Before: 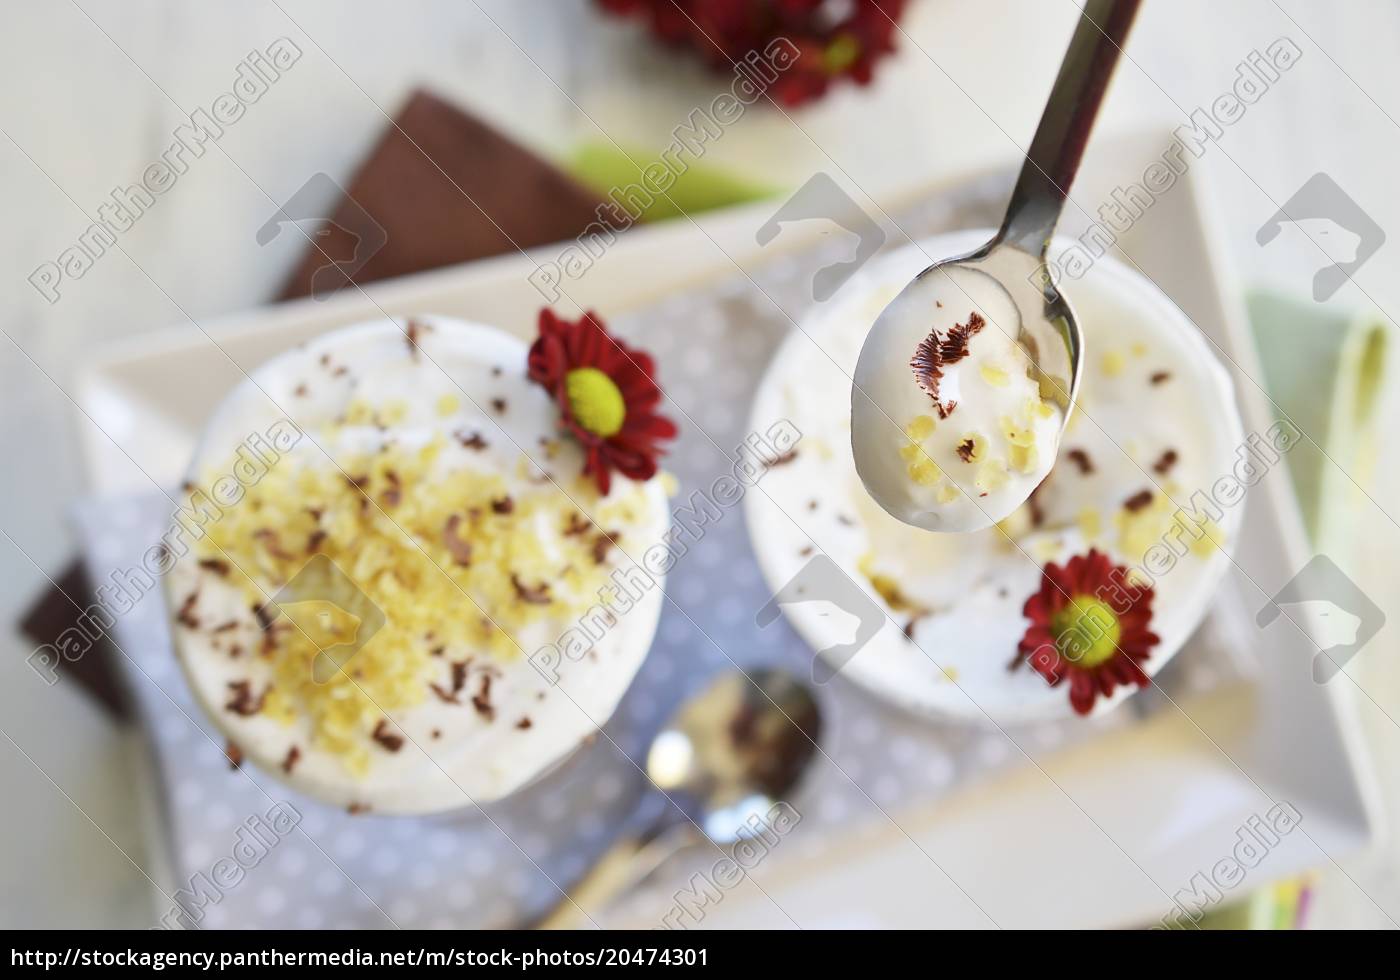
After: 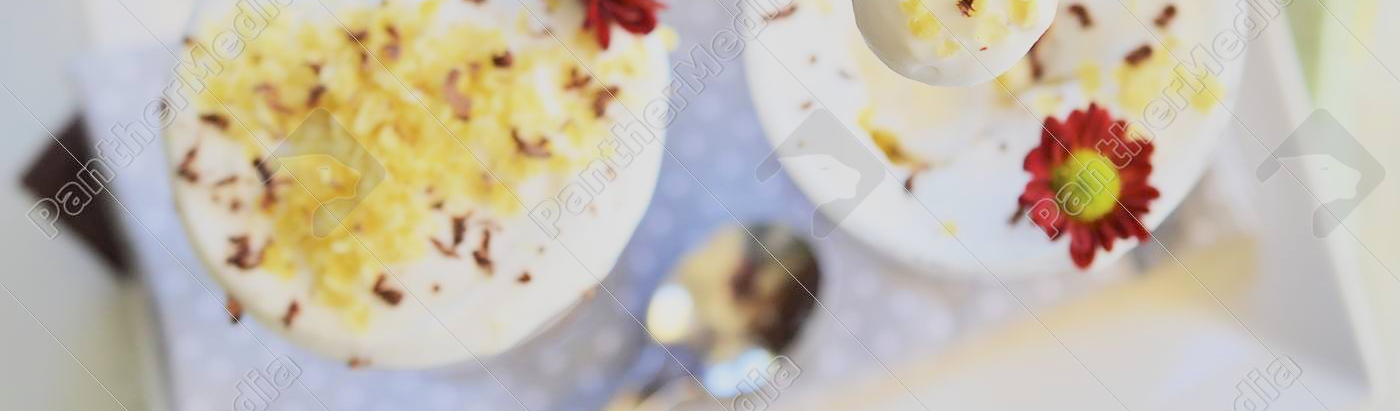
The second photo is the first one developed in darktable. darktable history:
crop: top 45.551%, bottom 12.262%
exposure: black level correction 0, exposure 0.7 EV, compensate exposure bias true, compensate highlight preservation false
filmic rgb: black relative exposure -7.15 EV, white relative exposure 5.36 EV, hardness 3.02, color science v6 (2022)
